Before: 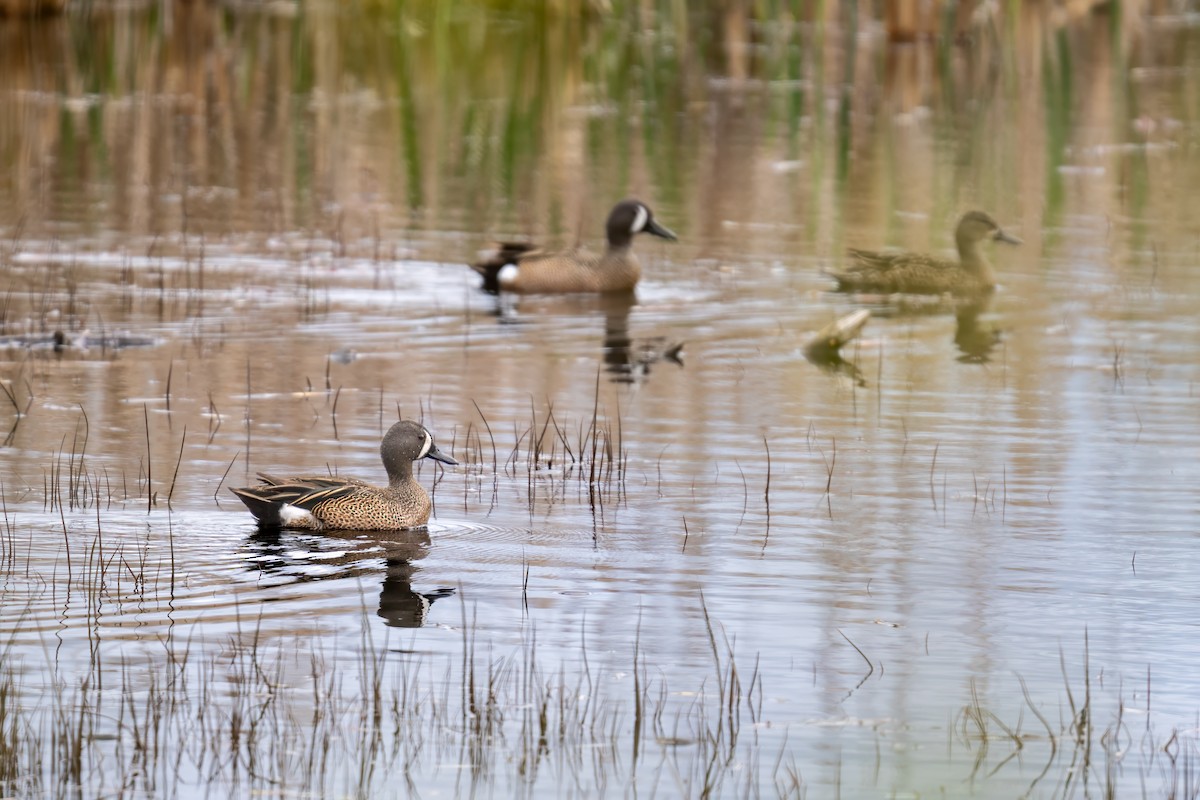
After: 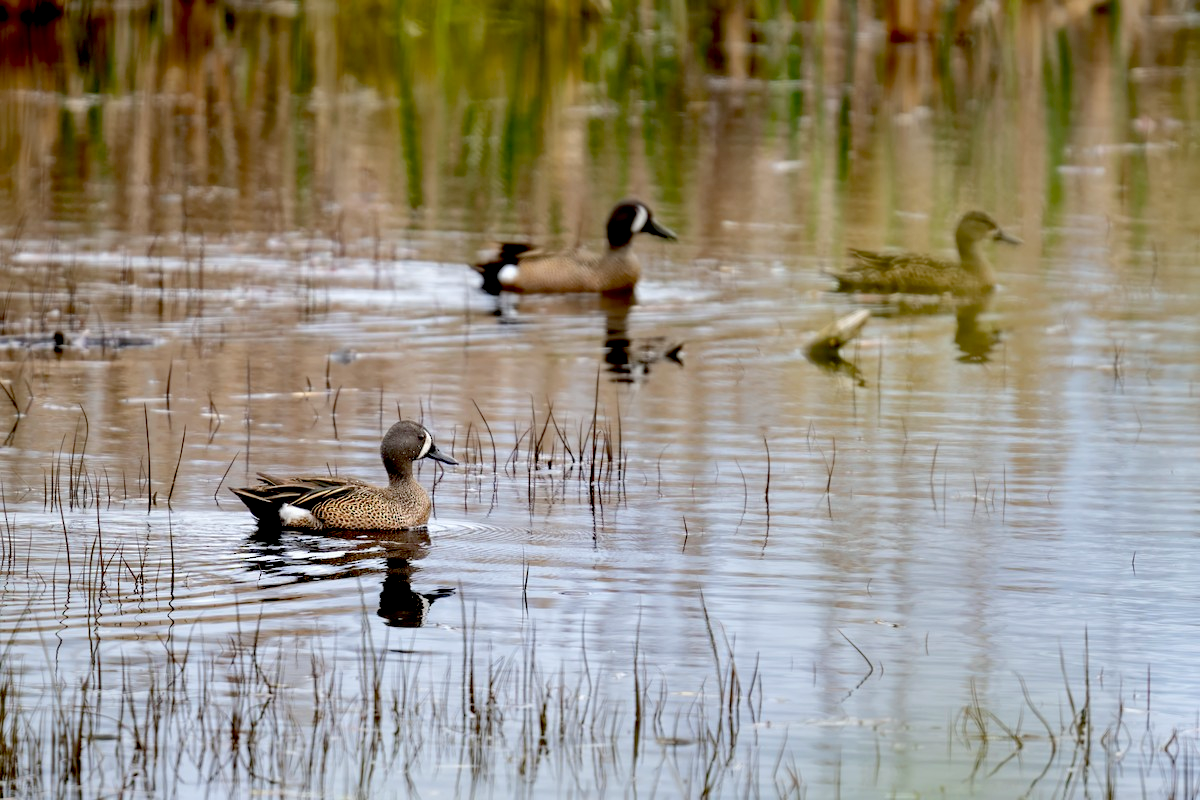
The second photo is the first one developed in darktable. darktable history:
white balance: red 0.978, blue 0.999
exposure: black level correction 0.047, exposure 0.013 EV, compensate highlight preservation false
